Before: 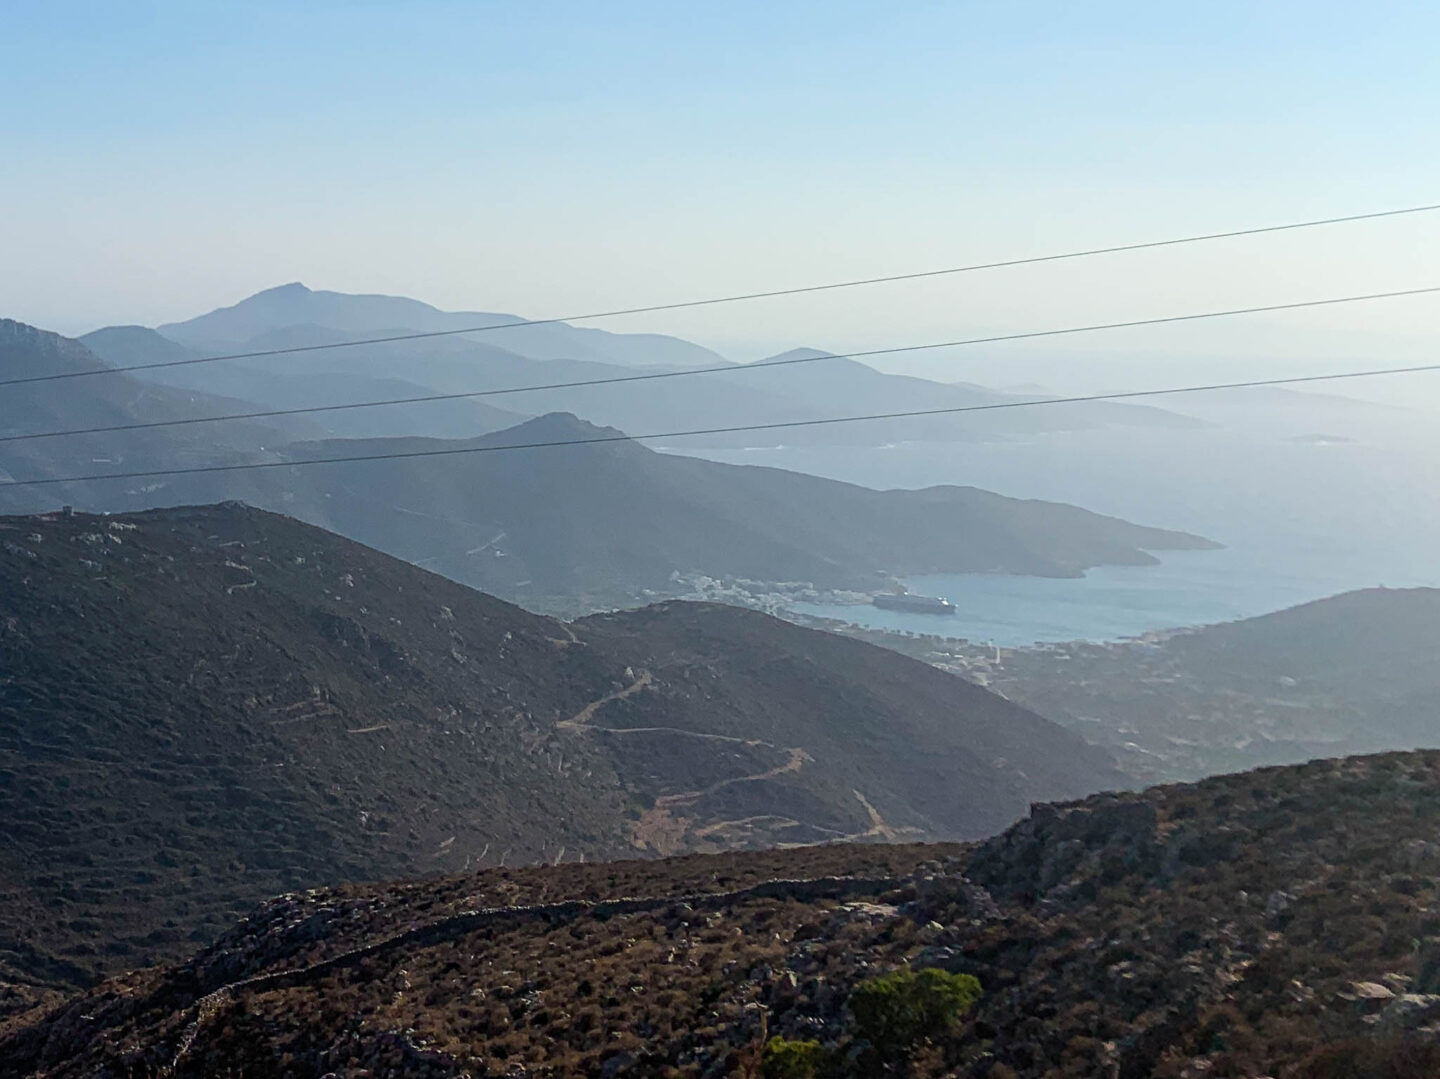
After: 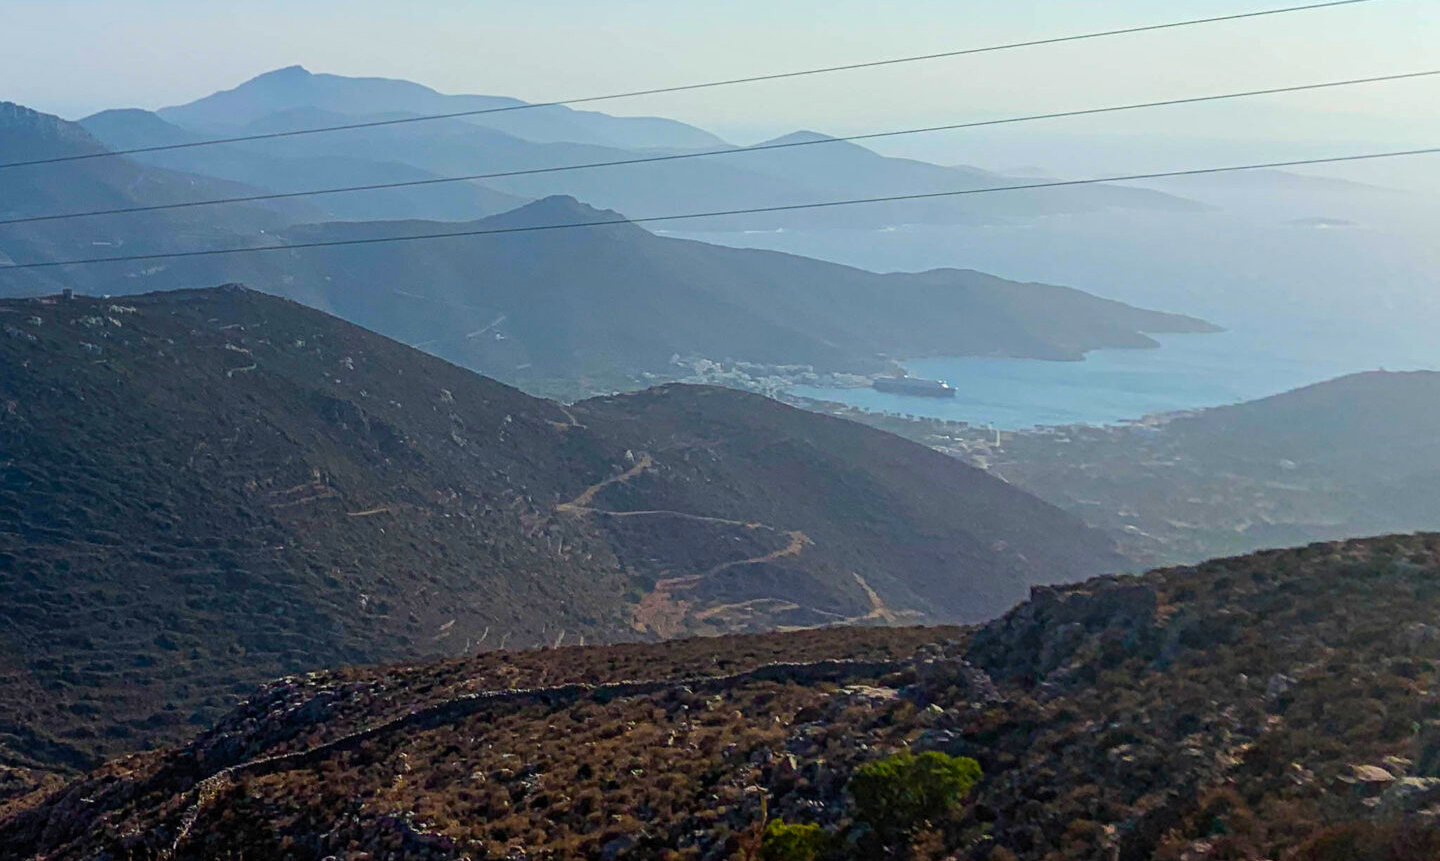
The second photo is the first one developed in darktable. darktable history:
contrast brightness saturation: saturation 0.514
shadows and highlights: radius 336.22, shadows 28.56, soften with gaussian
crop and rotate: top 20.148%
